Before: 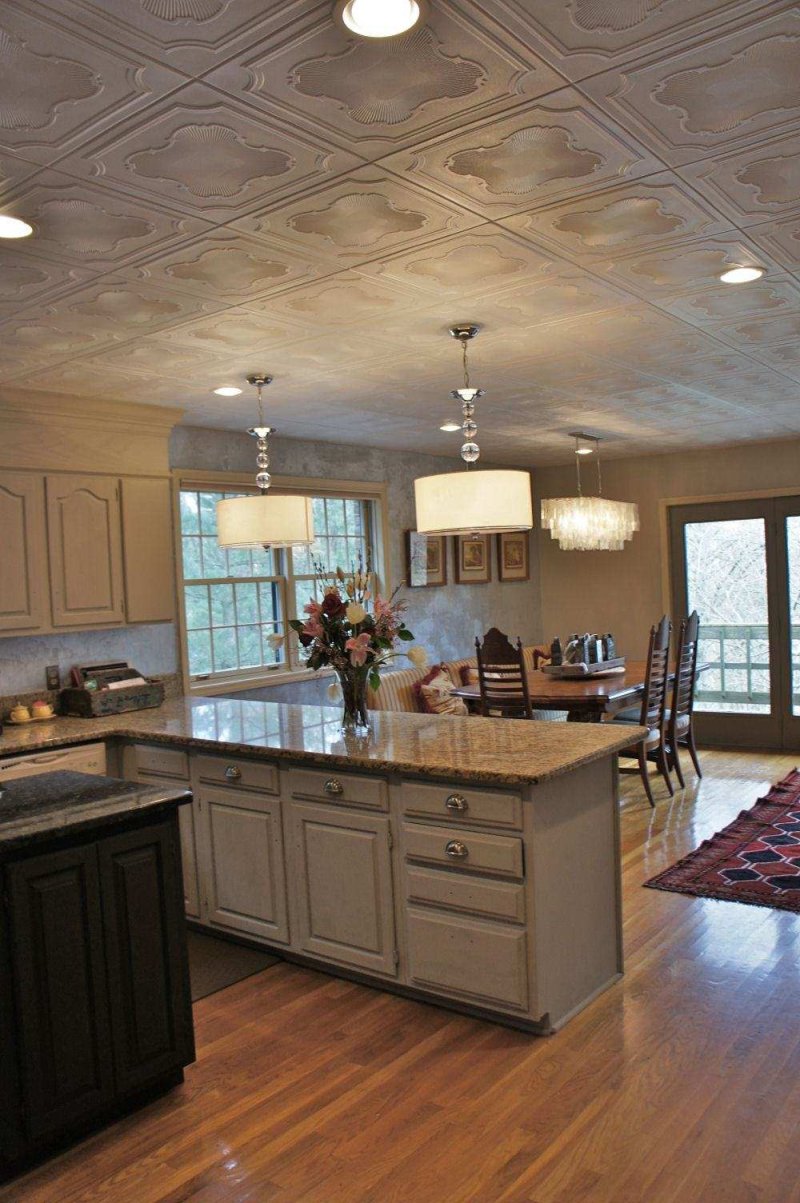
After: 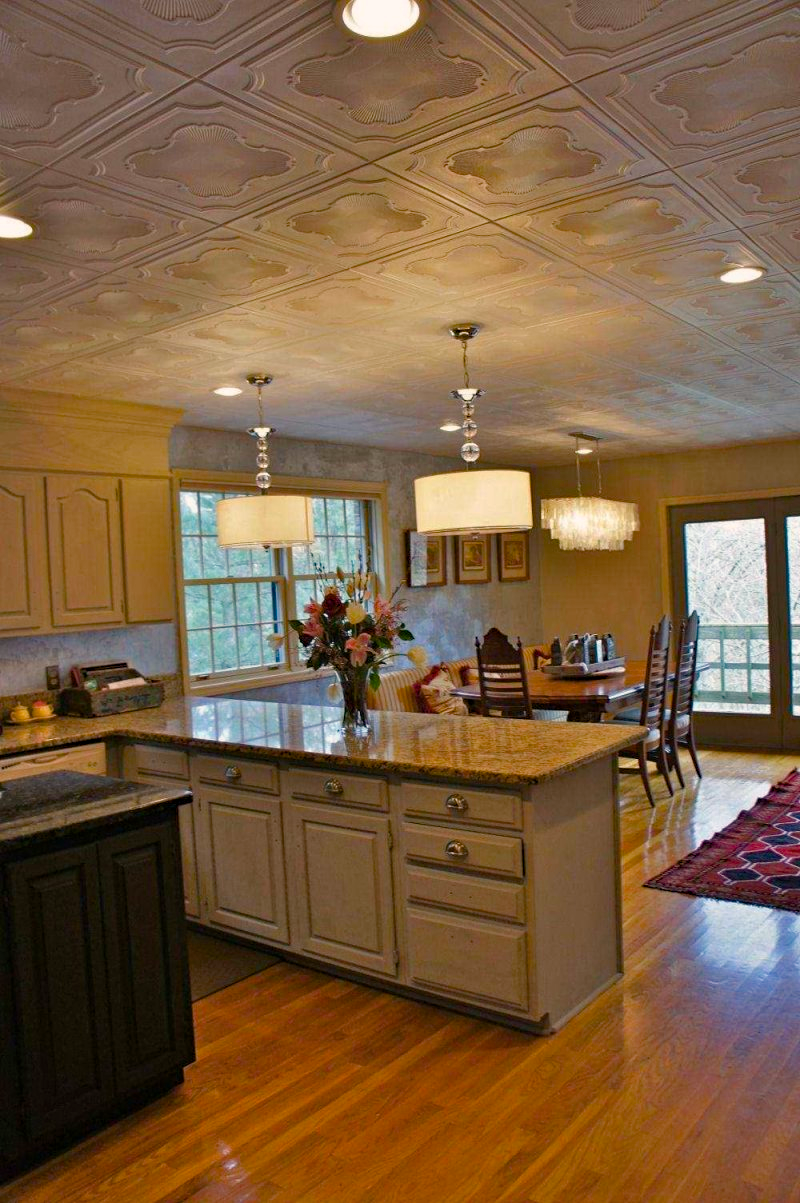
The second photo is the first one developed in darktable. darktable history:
color balance rgb: highlights gain › chroma 1.719%, highlights gain › hue 57.19°, linear chroma grading › global chroma 14.546%, perceptual saturation grading › global saturation 20.447%, perceptual saturation grading › highlights -19.864%, perceptual saturation grading › shadows 29.637%, perceptual brilliance grading › global brilliance 1.913%, perceptual brilliance grading › highlights -3.58%
haze removal: on, module defaults
